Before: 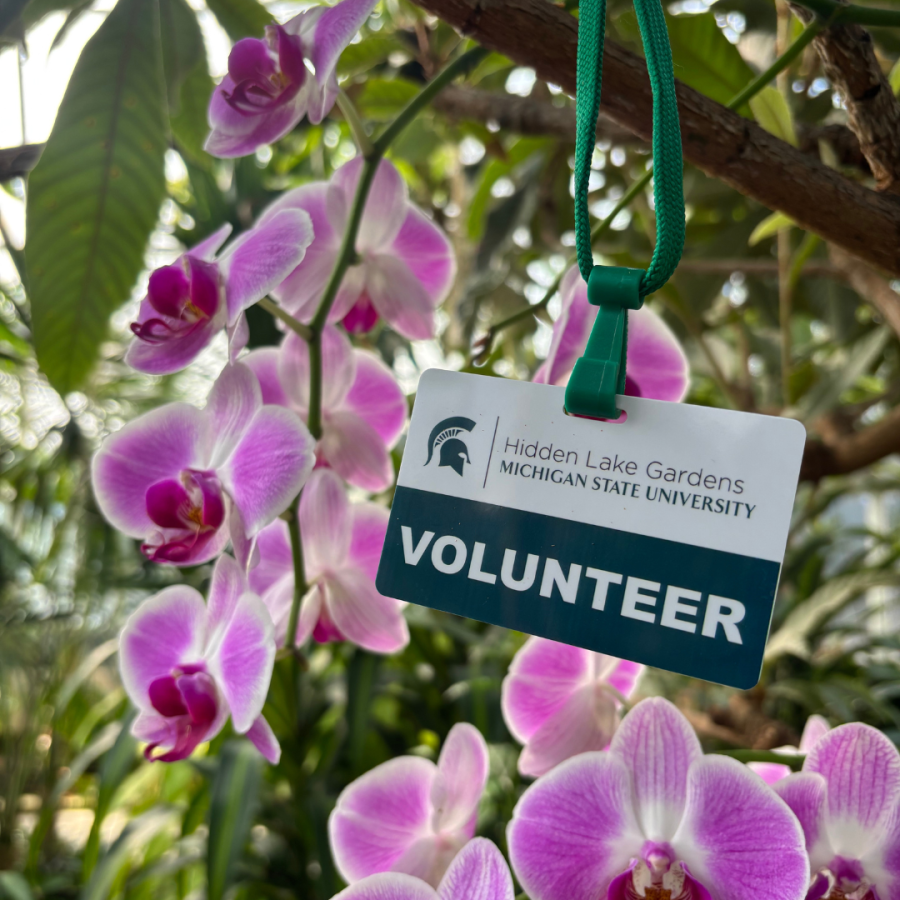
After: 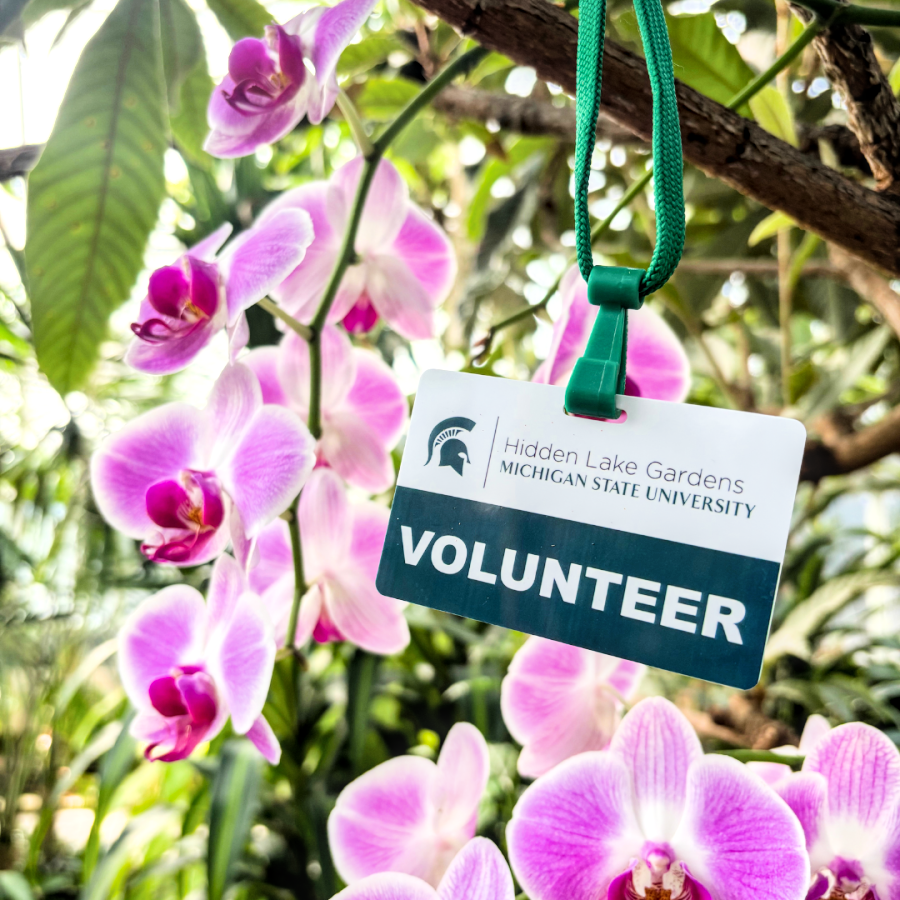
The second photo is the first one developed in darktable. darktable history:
local contrast: on, module defaults
filmic rgb: black relative exposure -5 EV, hardness 2.88, contrast 1.4
exposure: black level correction 0, exposure 1.5 EV, compensate exposure bias true, compensate highlight preservation false
color balance rgb: global vibrance 10%
